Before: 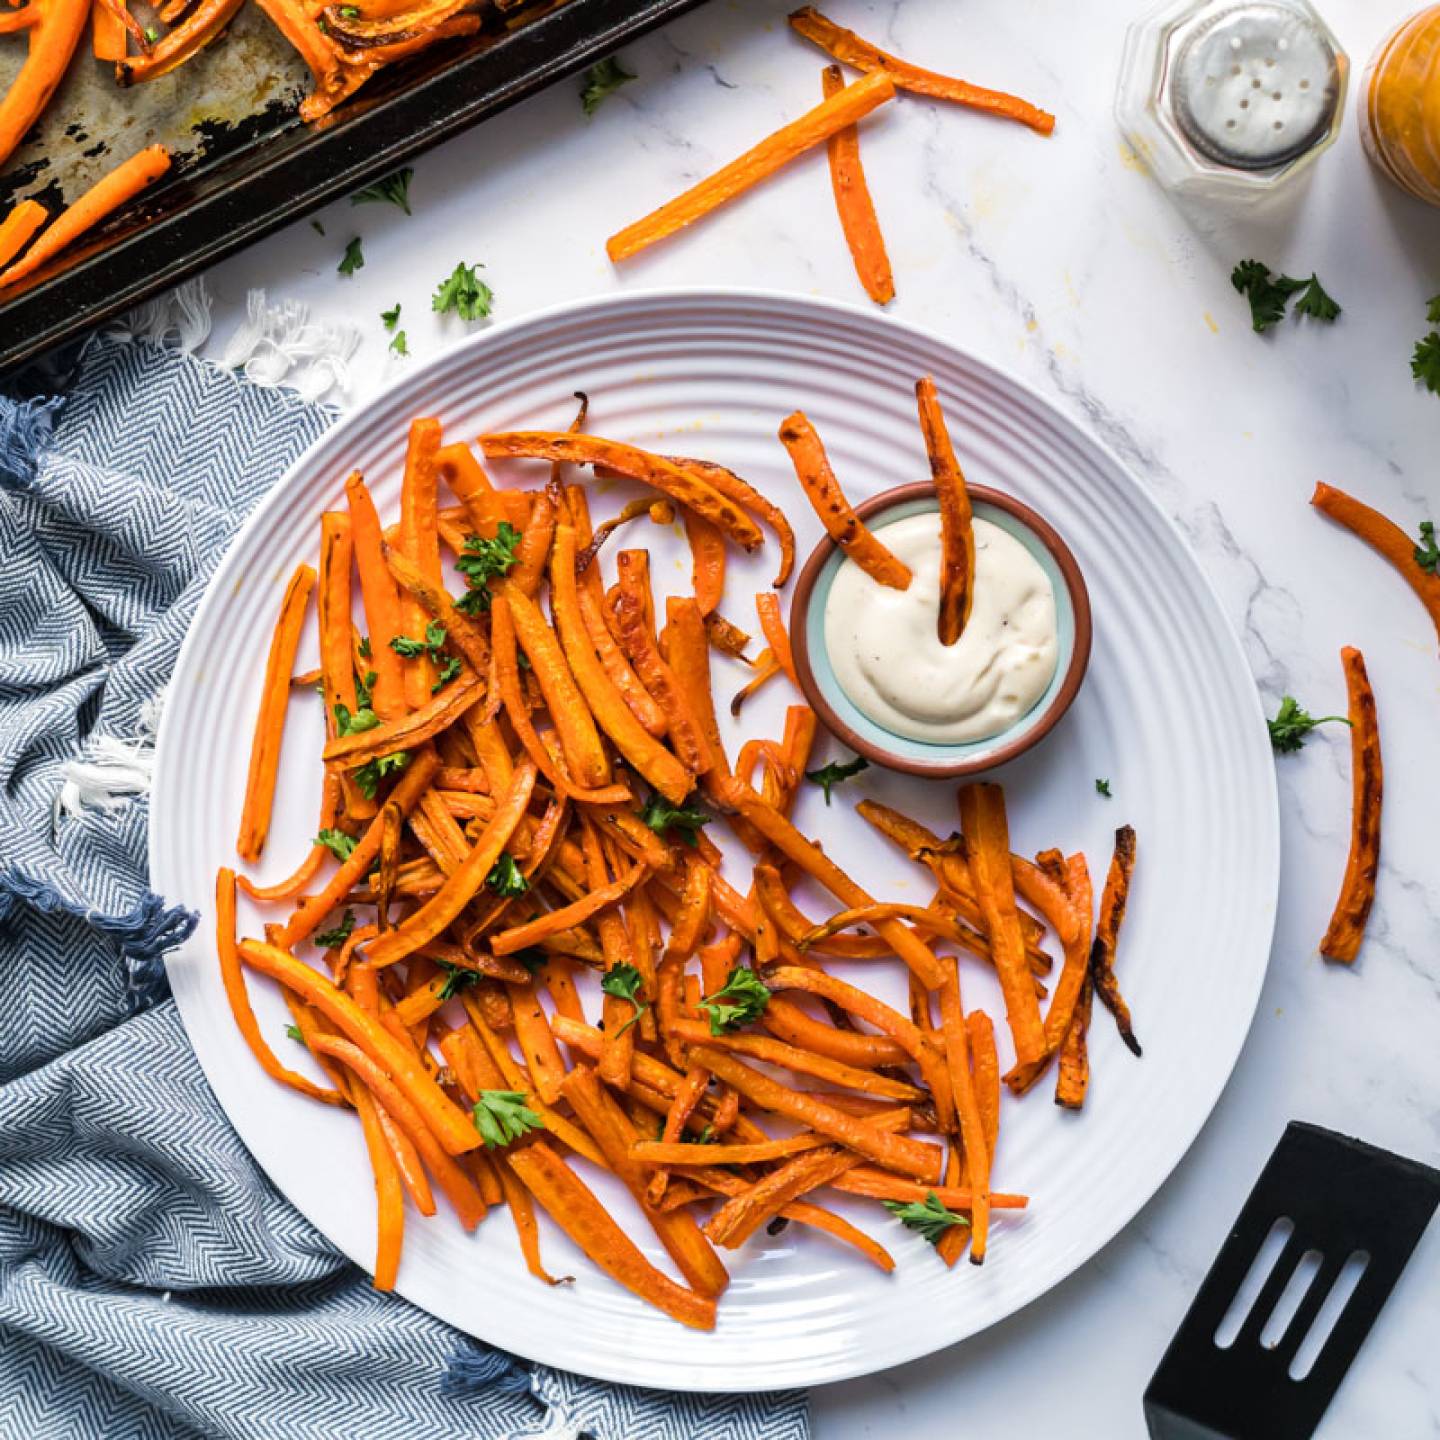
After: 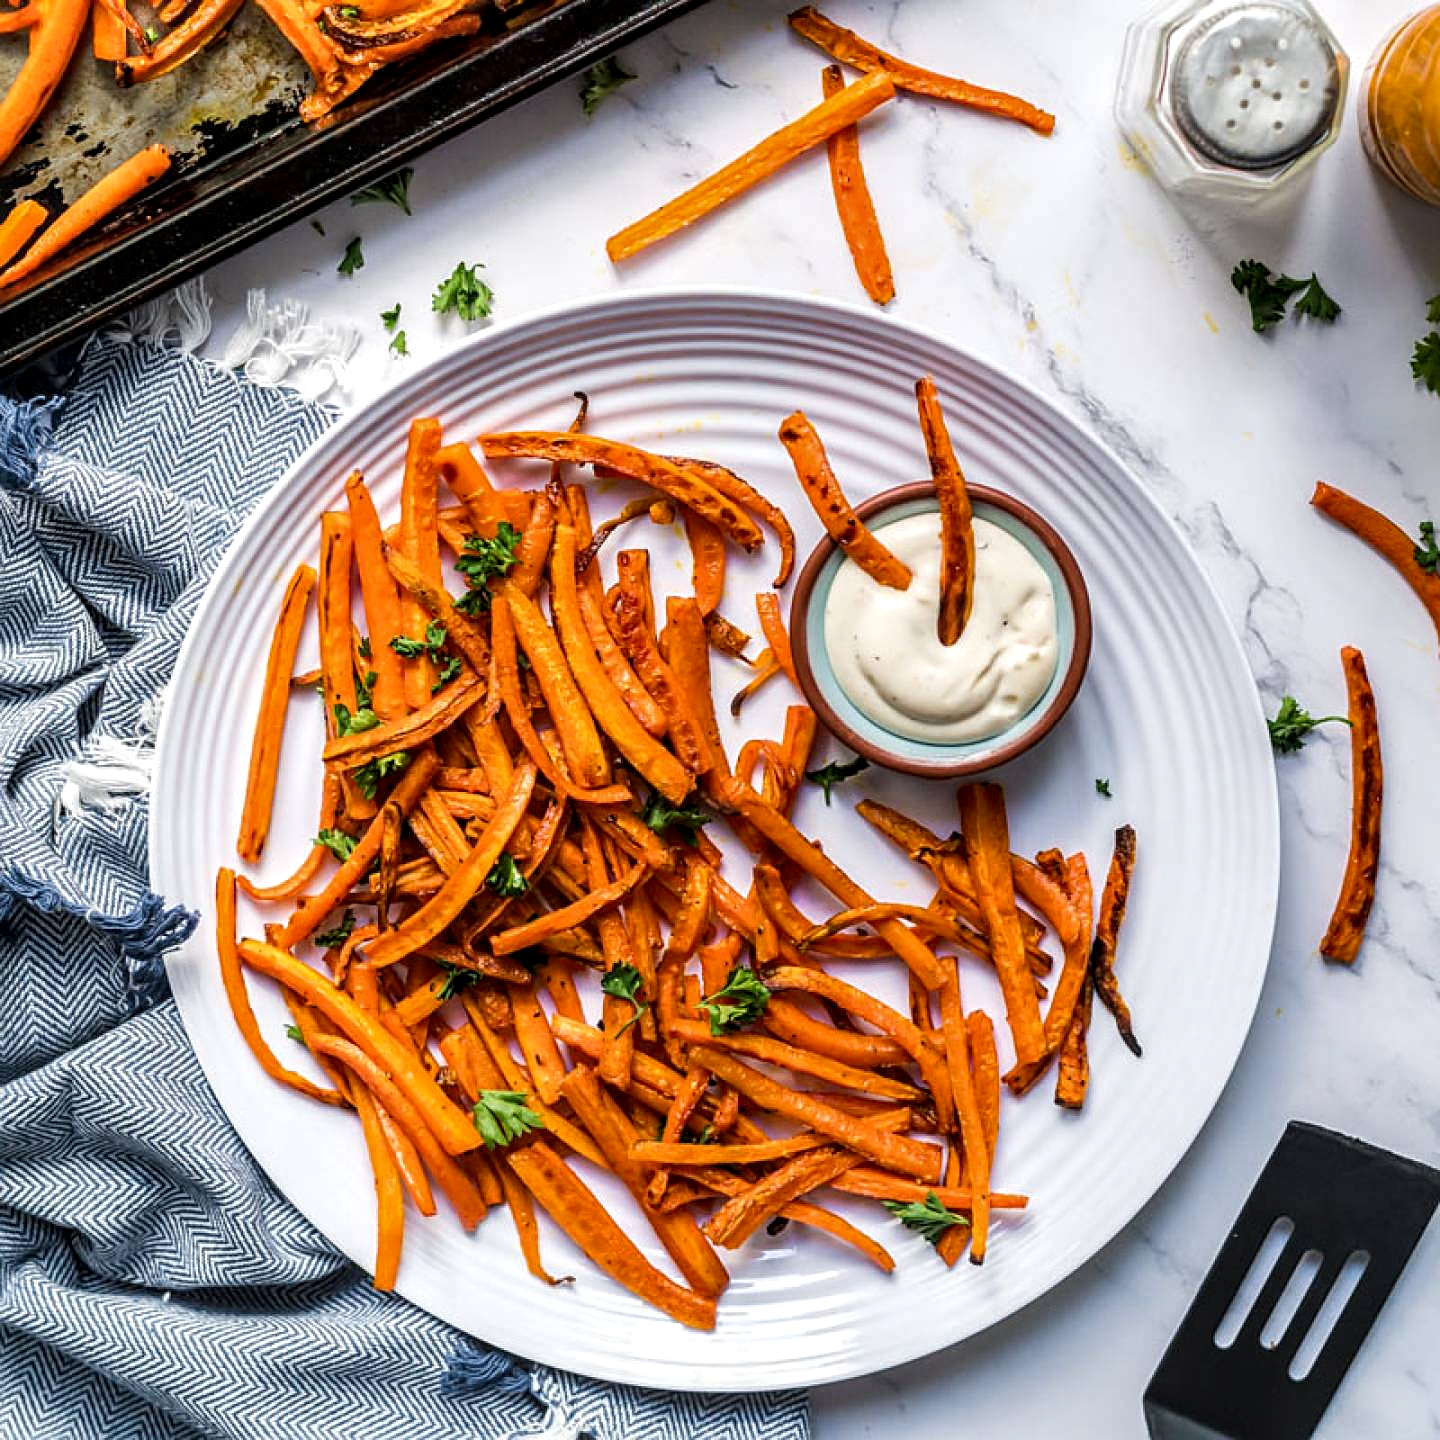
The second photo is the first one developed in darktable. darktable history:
local contrast: detail 140%
sharpen: on, module defaults
contrast brightness saturation: contrast -0.018, brightness -0.007, saturation 0.035
